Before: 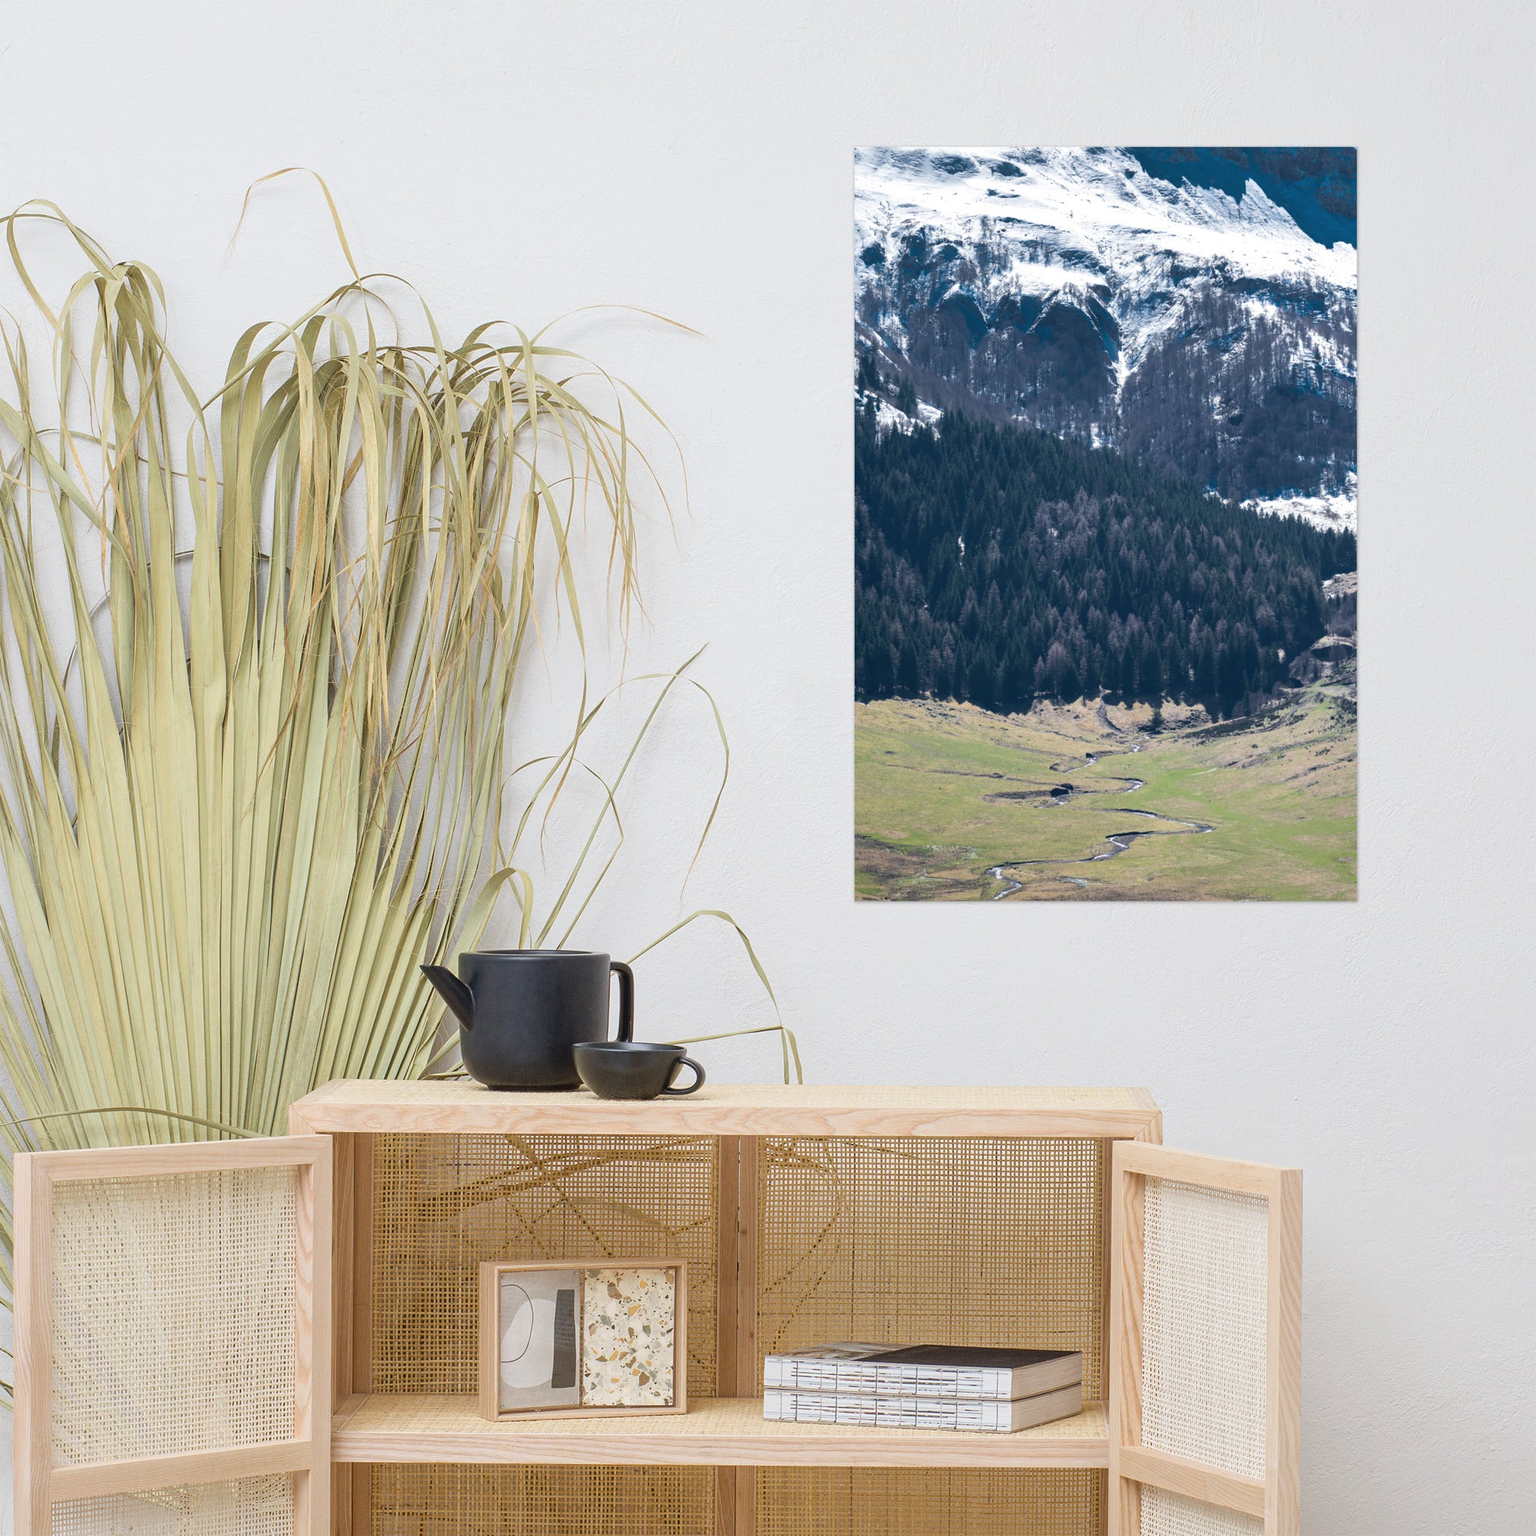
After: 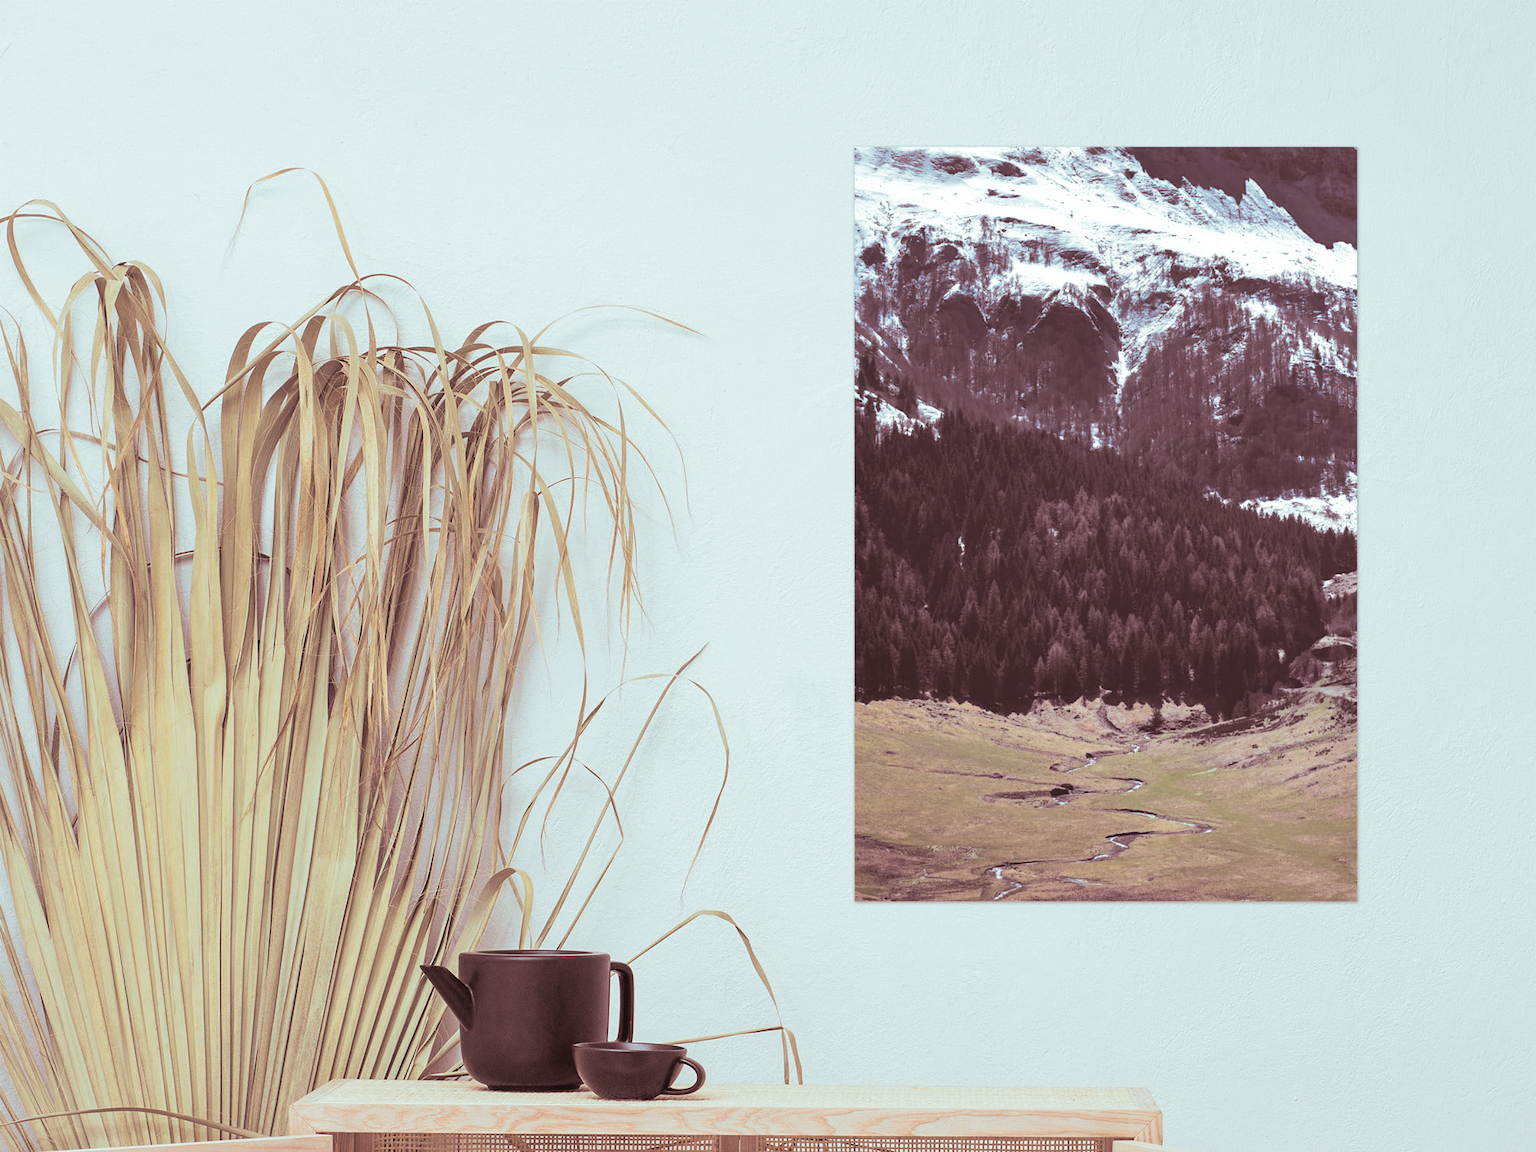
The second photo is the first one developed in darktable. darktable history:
crop: bottom 24.988%
split-toning: shadows › saturation 0.3, highlights › hue 180°, highlights › saturation 0.3, compress 0%
